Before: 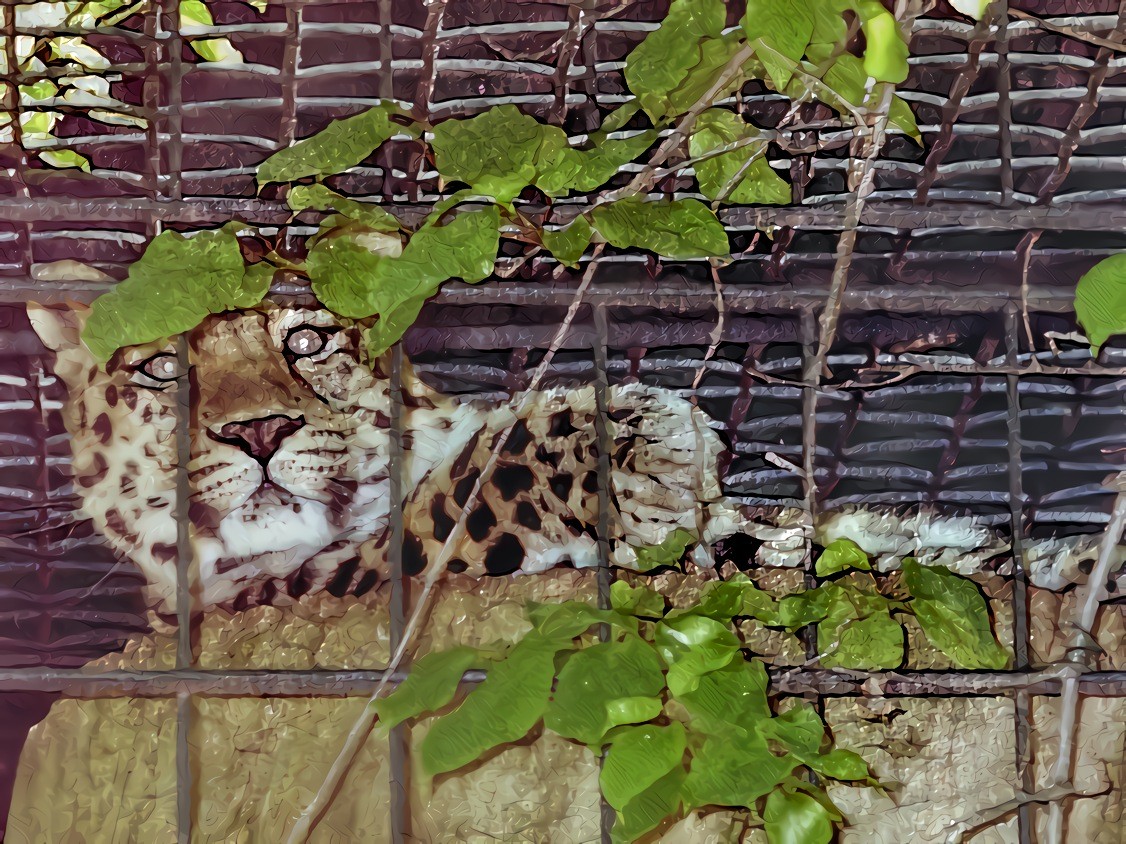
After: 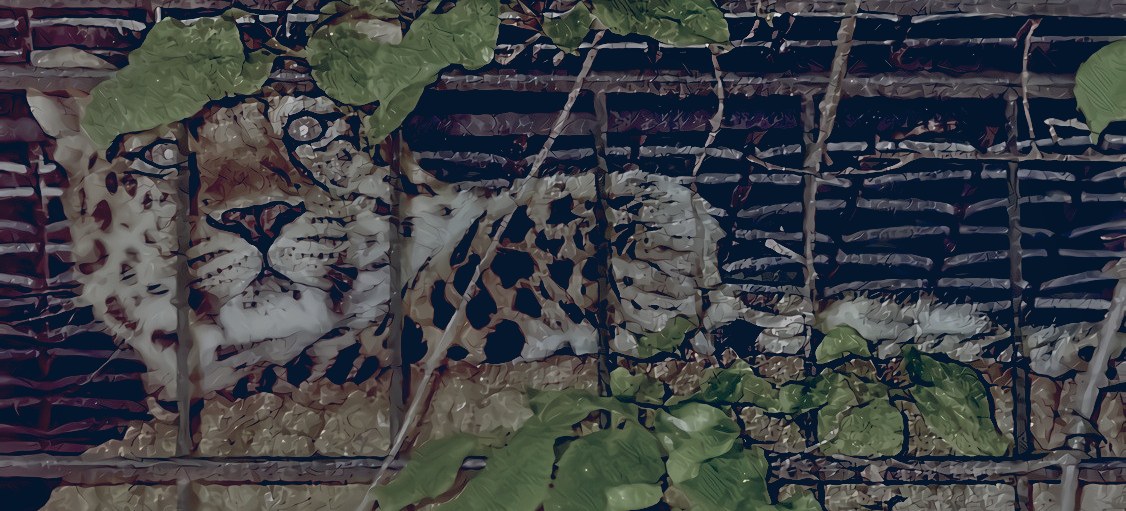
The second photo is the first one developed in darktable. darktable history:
crop and rotate: top 25.355%, bottom 13.995%
exposure: black level correction 0.044, exposure -0.233 EV, compensate highlight preservation false
tone equalizer: -8 EV -0.019 EV, -7 EV 0.009 EV, -6 EV -0.009 EV, -5 EV 0.009 EV, -4 EV -0.041 EV, -3 EV -0.241 EV, -2 EV -0.674 EV, -1 EV -0.968 EV, +0 EV -0.987 EV
local contrast: mode bilateral grid, contrast 100, coarseness 100, detail 89%, midtone range 0.2
sharpen: amount 0.205
color balance rgb: highlights gain › chroma 0.261%, highlights gain › hue 331.18°, global offset › luminance 0.411%, global offset › chroma 0.205%, global offset › hue 254.8°, perceptual saturation grading › global saturation -28.787%, perceptual saturation grading › highlights -20.45%, perceptual saturation grading › mid-tones -23.651%, perceptual saturation grading › shadows -24.407%
